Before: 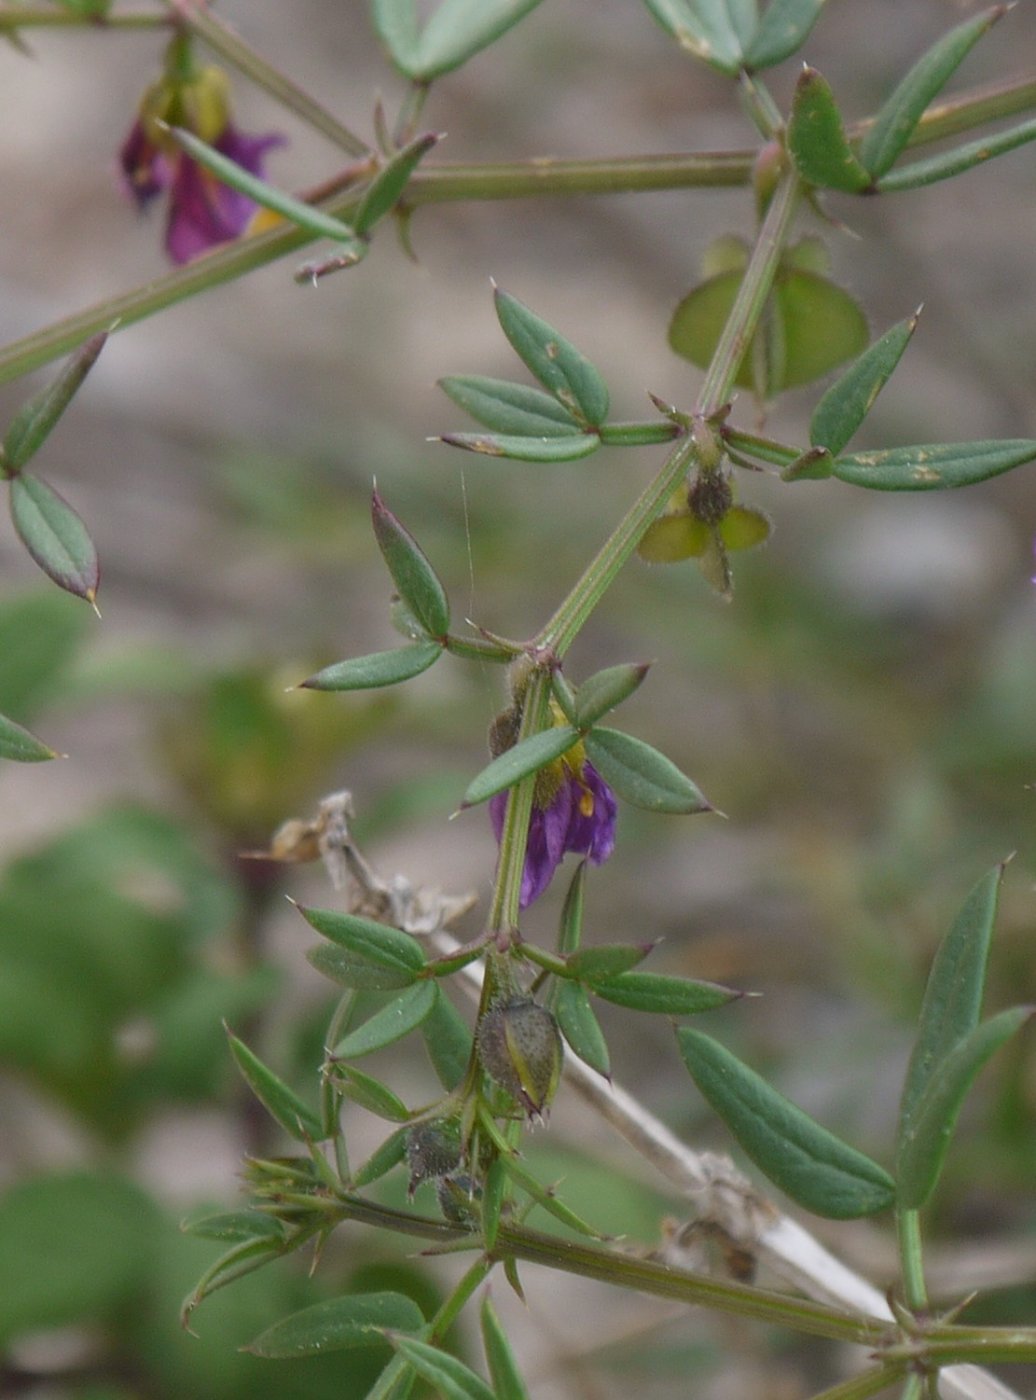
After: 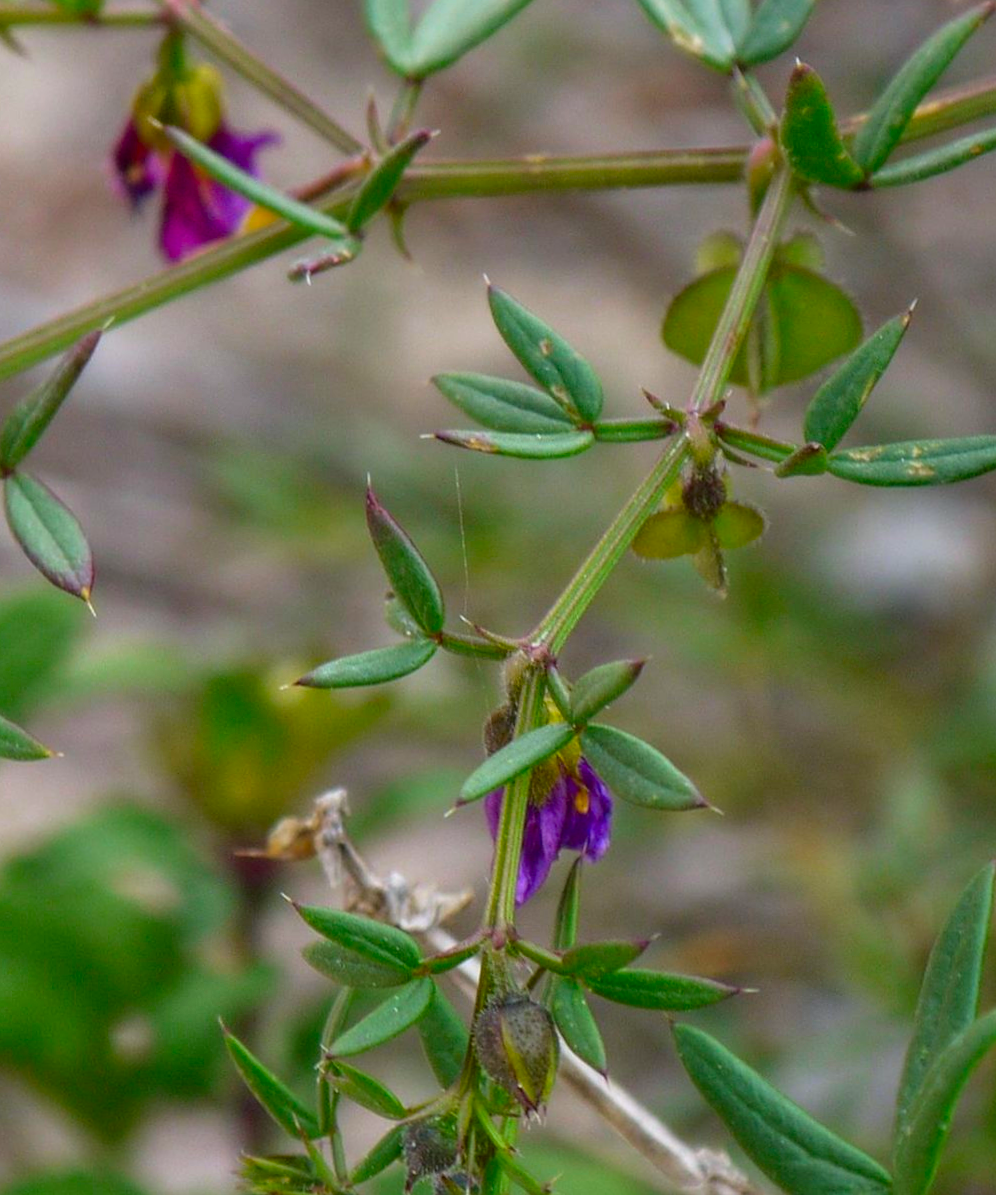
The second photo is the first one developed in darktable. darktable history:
crop and rotate: angle 0.2°, left 0.275%, right 3.127%, bottom 14.18%
shadows and highlights: shadows 32.83, highlights -47.7, soften with gaussian
white balance: red 0.986, blue 1.01
local contrast: highlights 61%, detail 143%, midtone range 0.428
color correction: saturation 1.8
